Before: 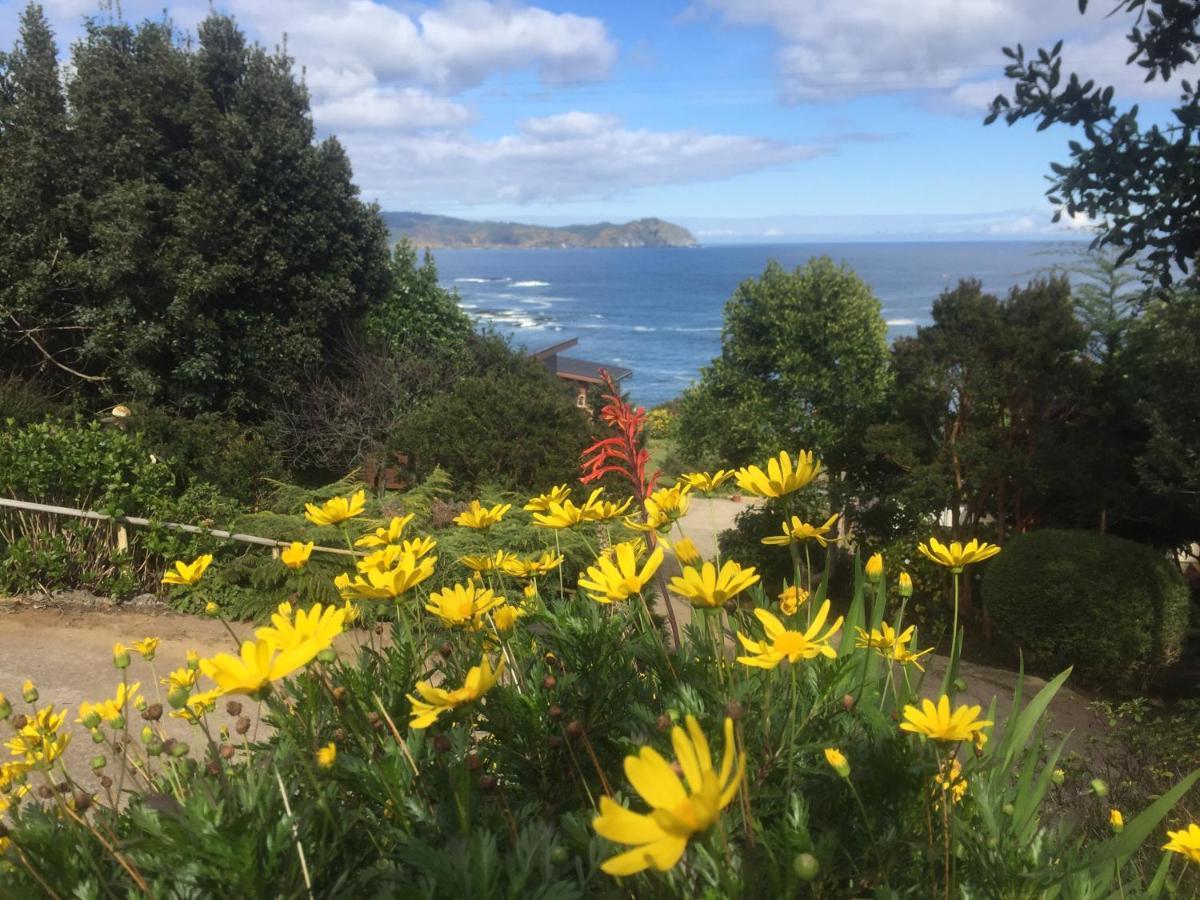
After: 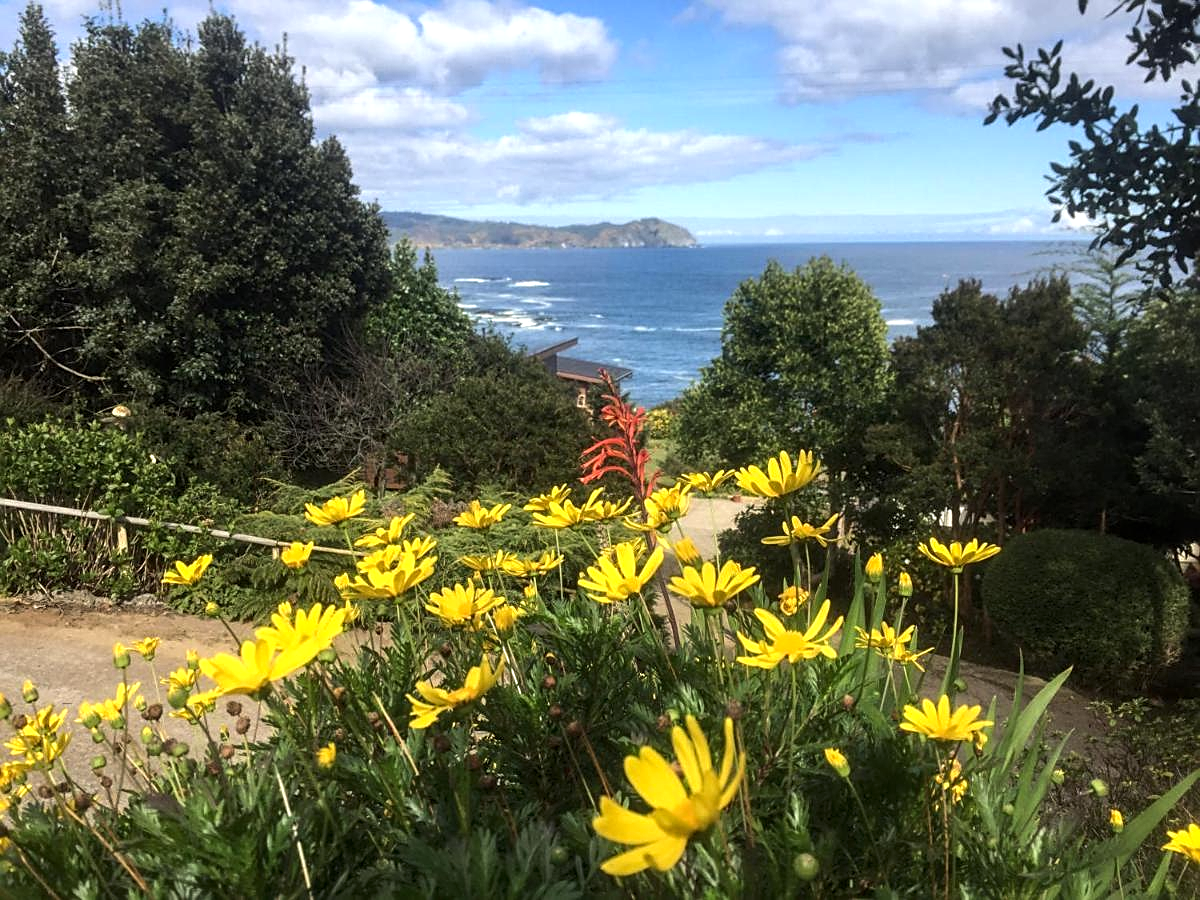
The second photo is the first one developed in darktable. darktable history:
tone equalizer: -8 EV -0.417 EV, -7 EV -0.389 EV, -6 EV -0.333 EV, -5 EV -0.222 EV, -3 EV 0.222 EV, -2 EV 0.333 EV, -1 EV 0.389 EV, +0 EV 0.417 EV, edges refinement/feathering 500, mask exposure compensation -1.25 EV, preserve details no
sharpen: on, module defaults
local contrast: on, module defaults
exposure: black level correction 0.002, compensate highlight preservation false
